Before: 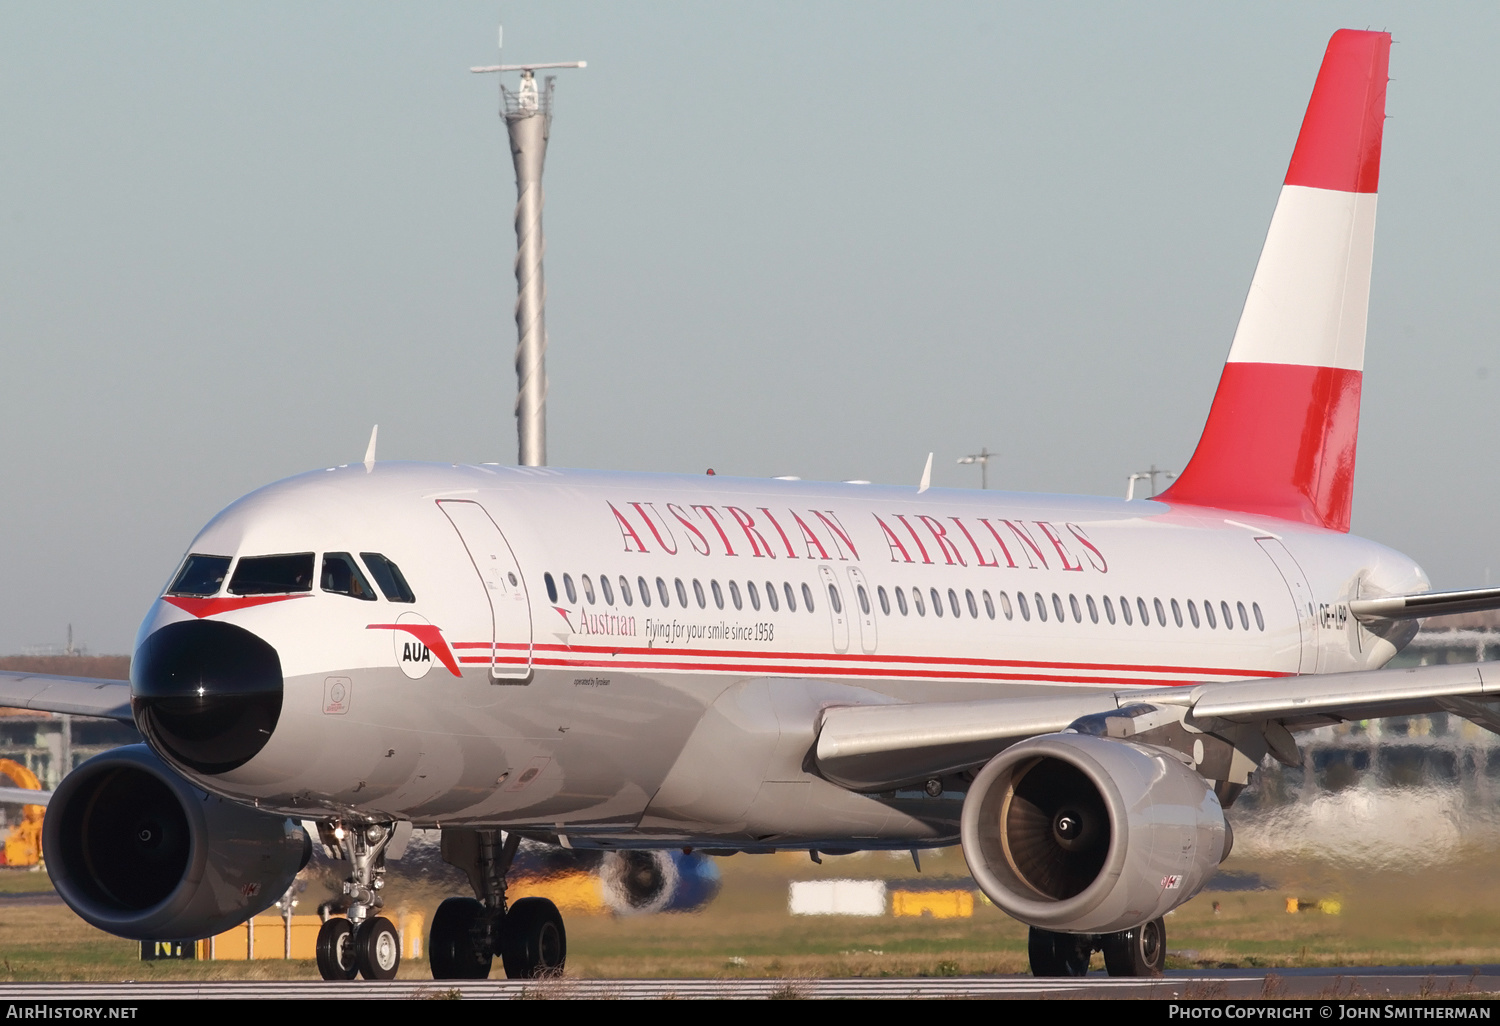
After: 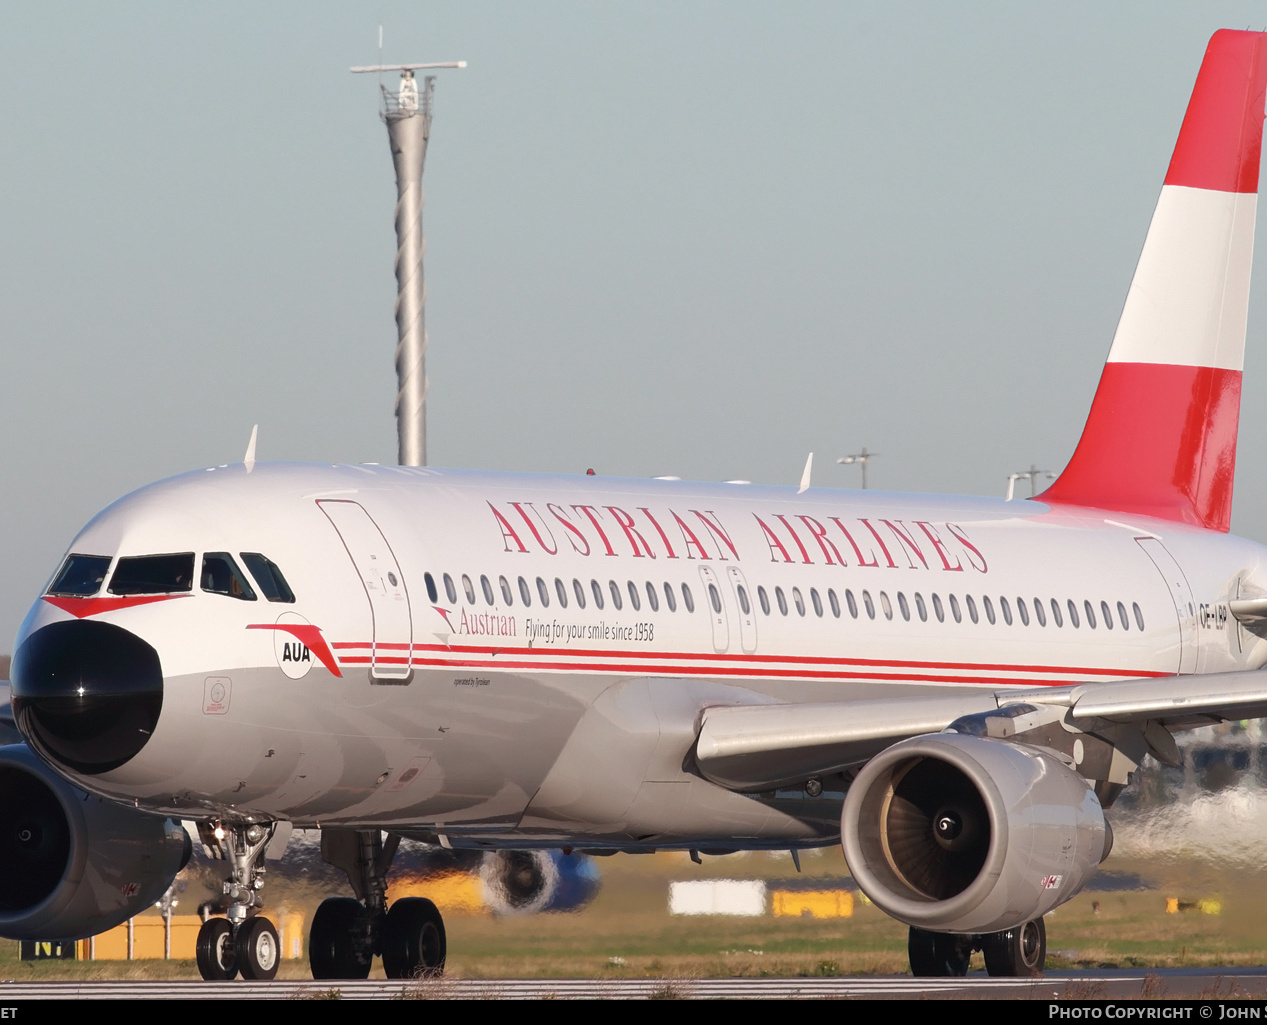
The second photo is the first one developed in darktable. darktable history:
crop: left 8.053%, right 7.455%
